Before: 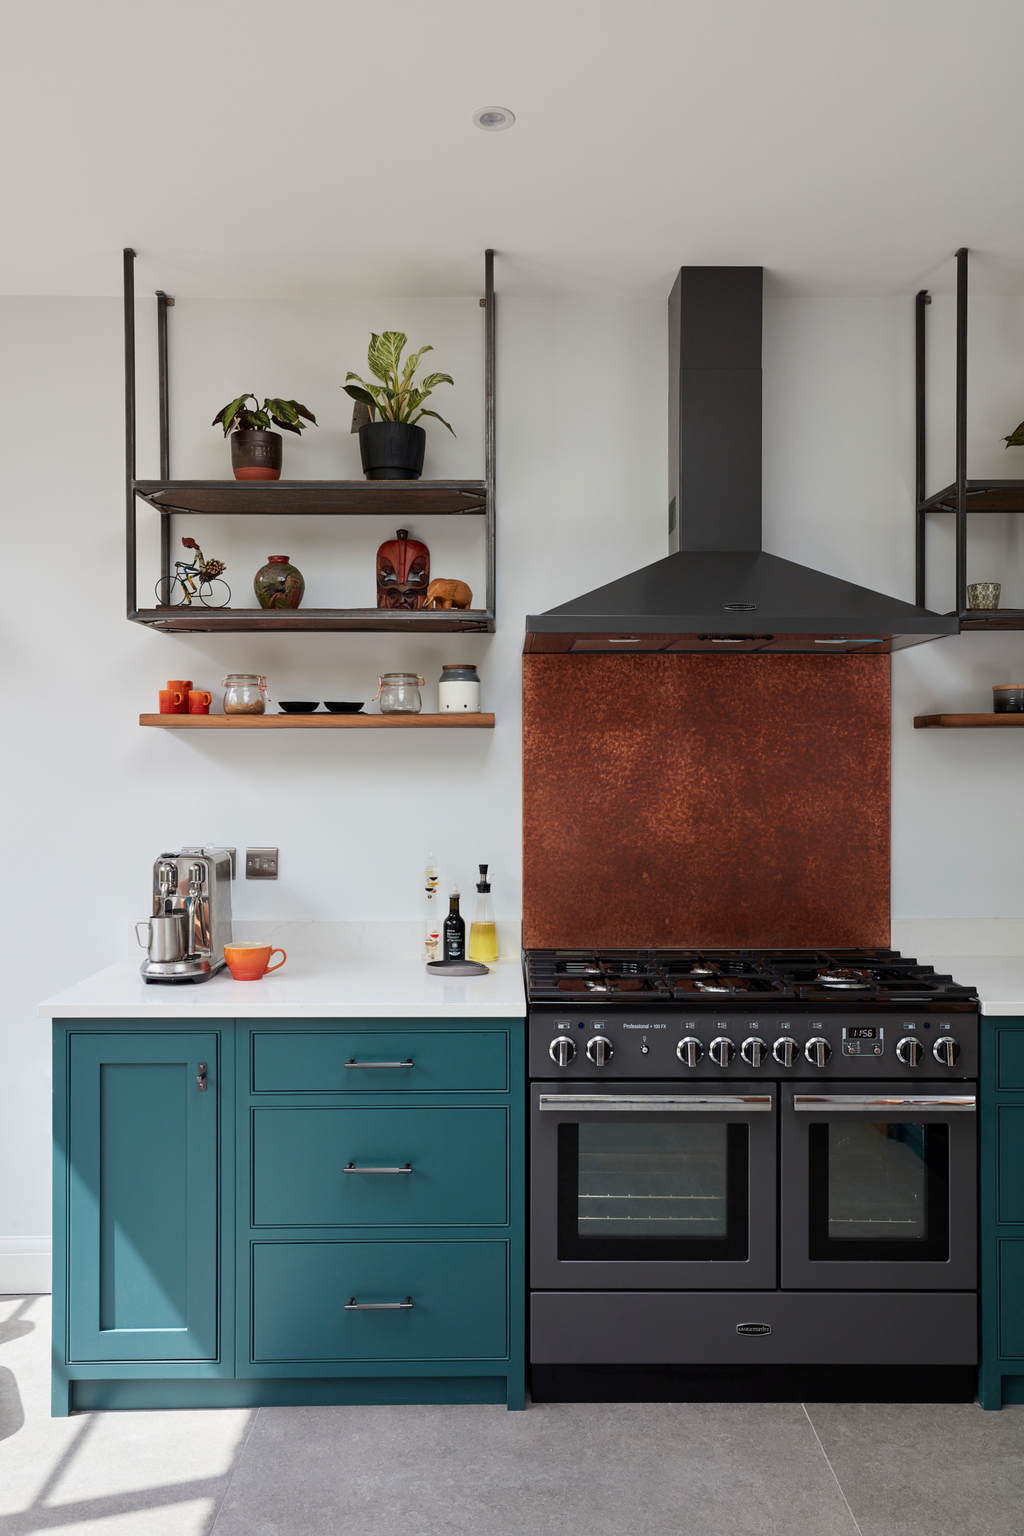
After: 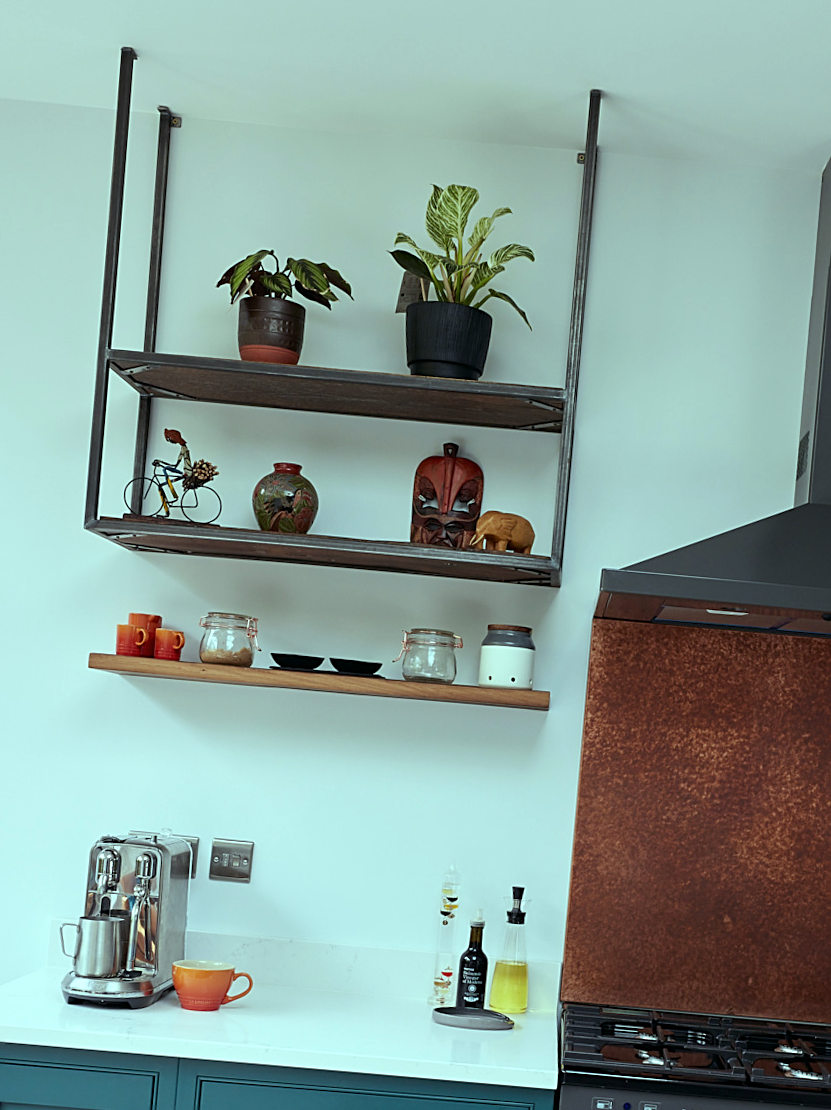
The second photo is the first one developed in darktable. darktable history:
sharpen: on, module defaults
color balance: mode lift, gamma, gain (sRGB), lift [0.997, 0.979, 1.021, 1.011], gamma [1, 1.084, 0.916, 0.998], gain [1, 0.87, 1.13, 1.101], contrast 4.55%, contrast fulcrum 38.24%, output saturation 104.09%
crop and rotate: angle -4.99°, left 2.122%, top 6.945%, right 27.566%, bottom 30.519%
